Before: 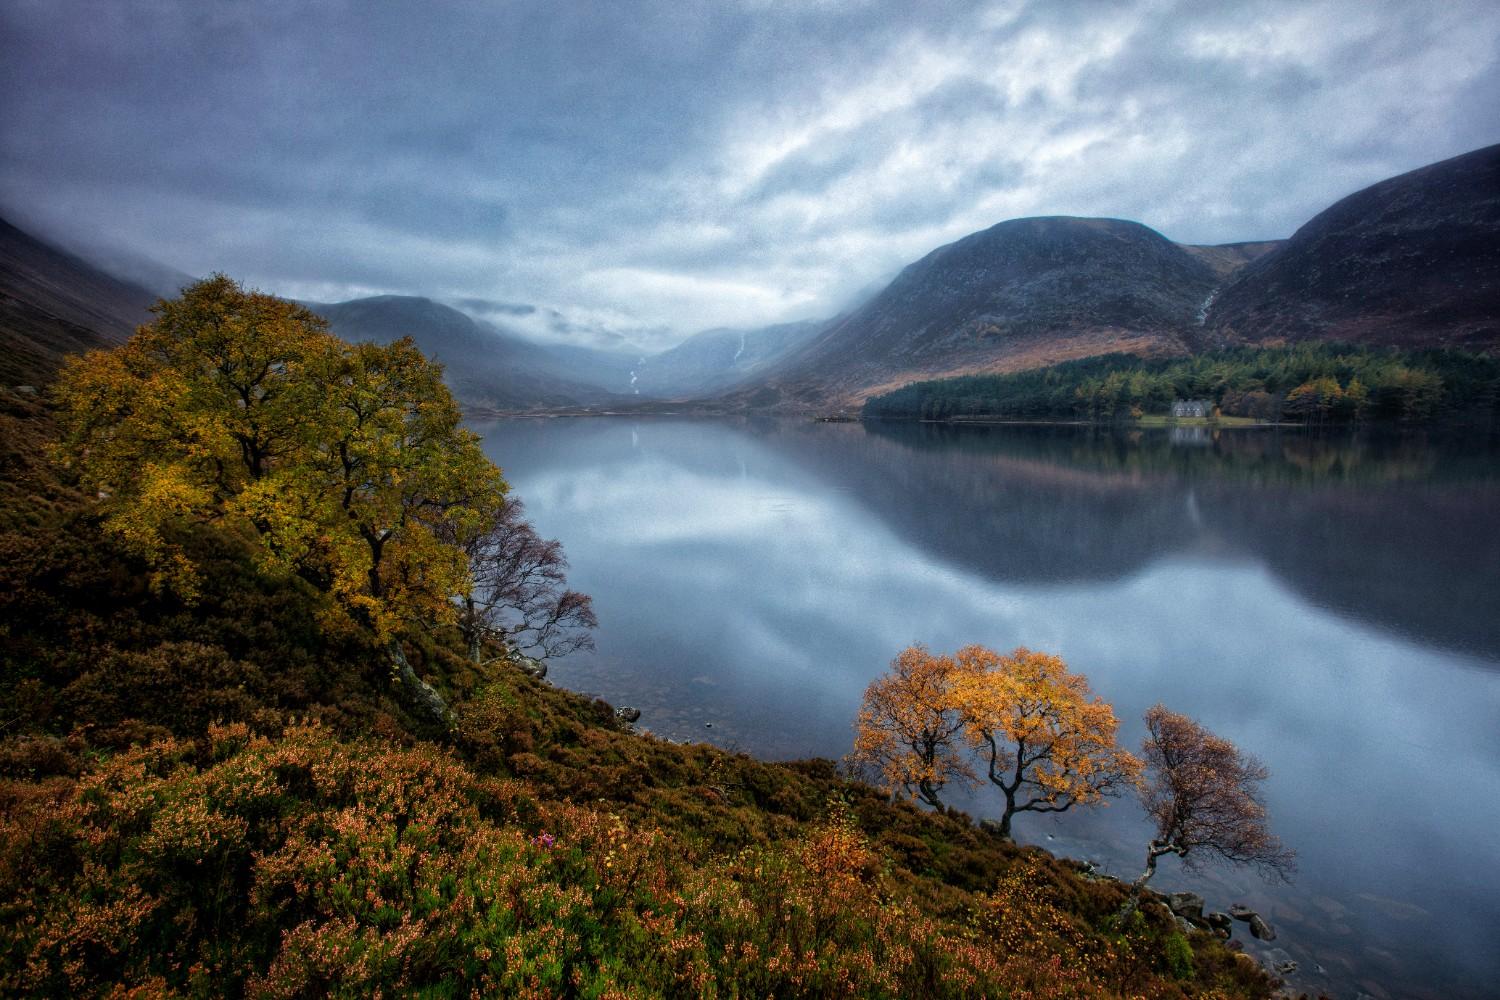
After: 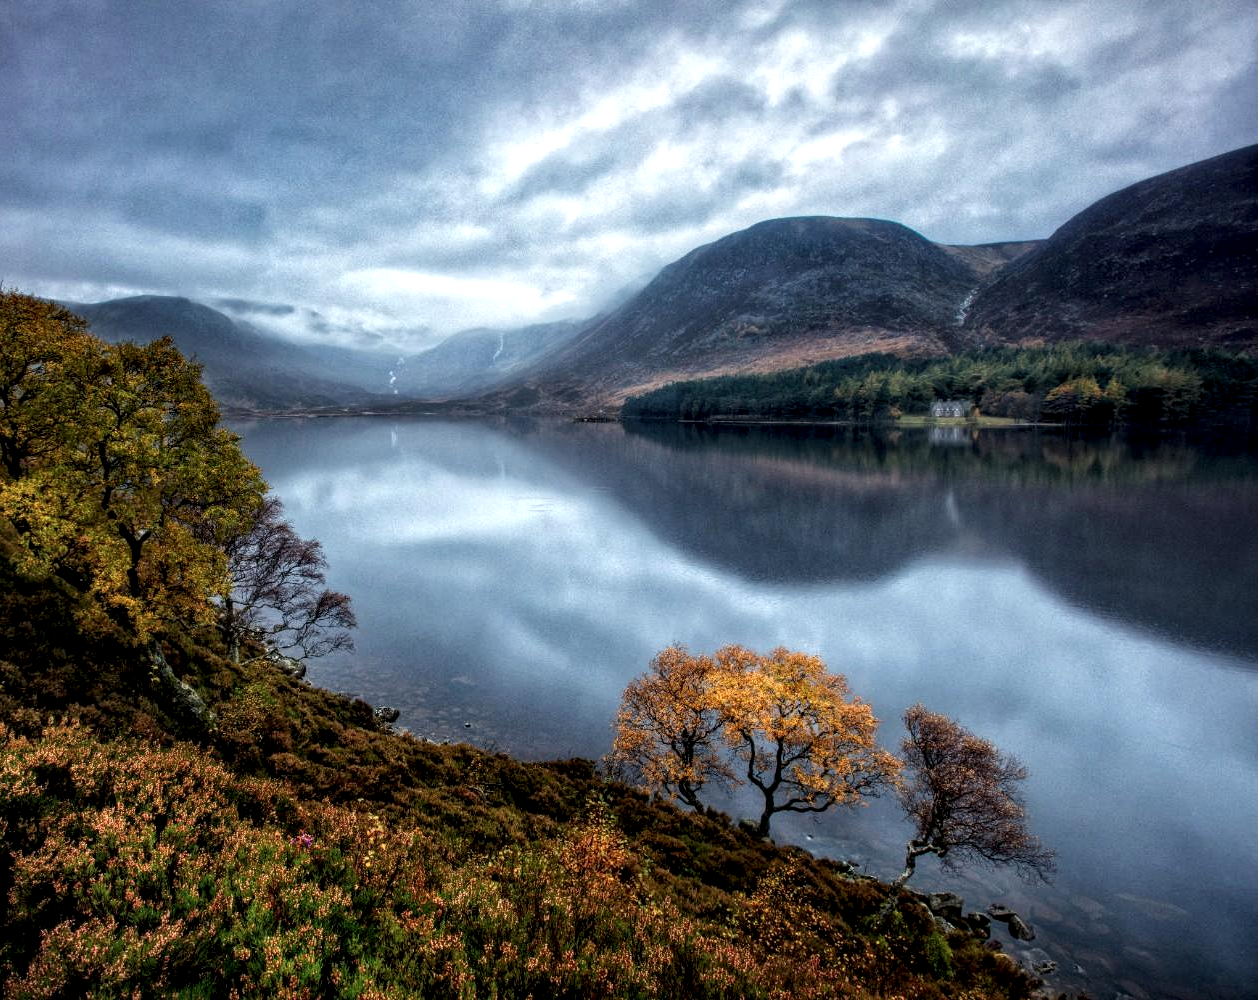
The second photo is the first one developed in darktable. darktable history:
crop: left 16.077%
local contrast: highlights 60%, shadows 61%, detail 160%
